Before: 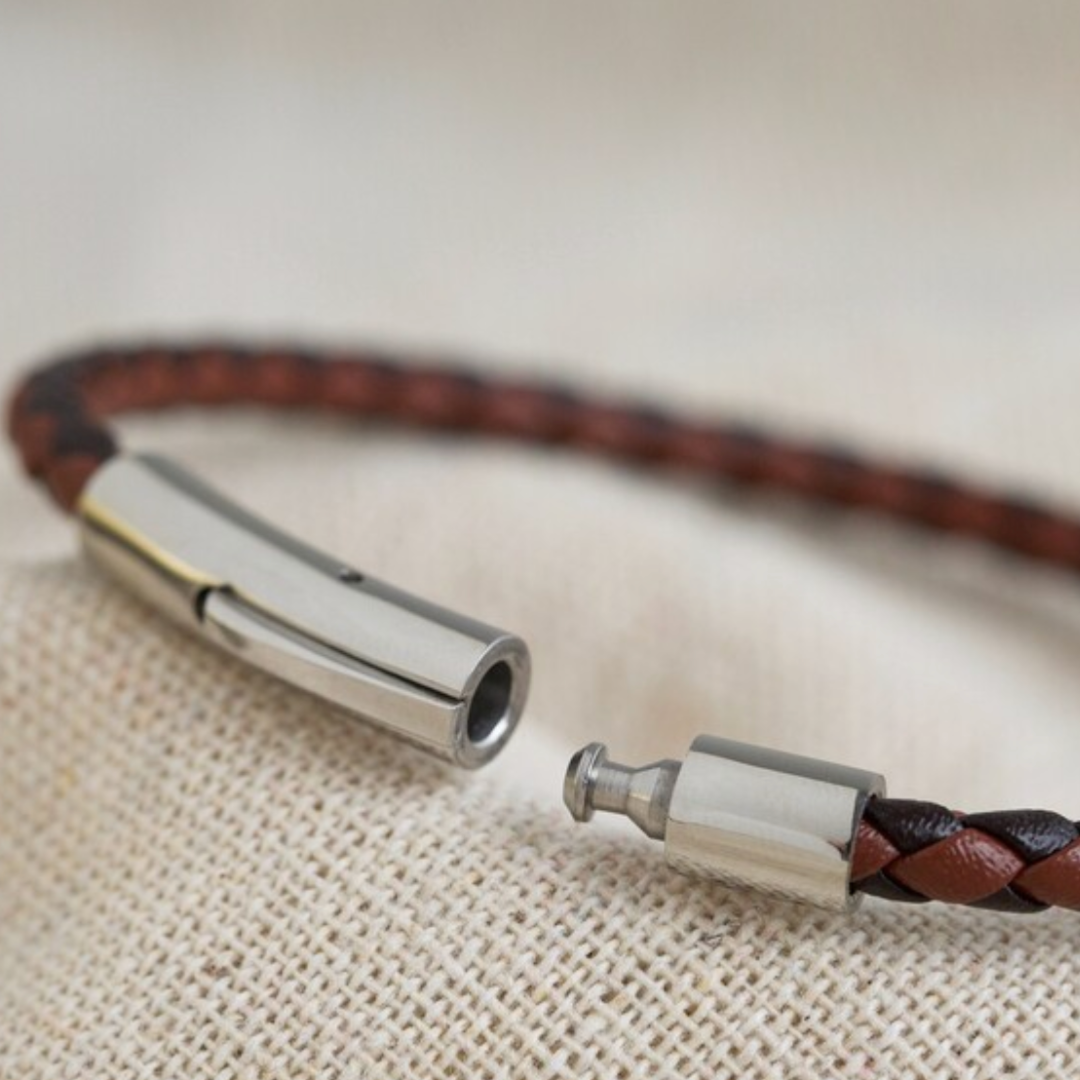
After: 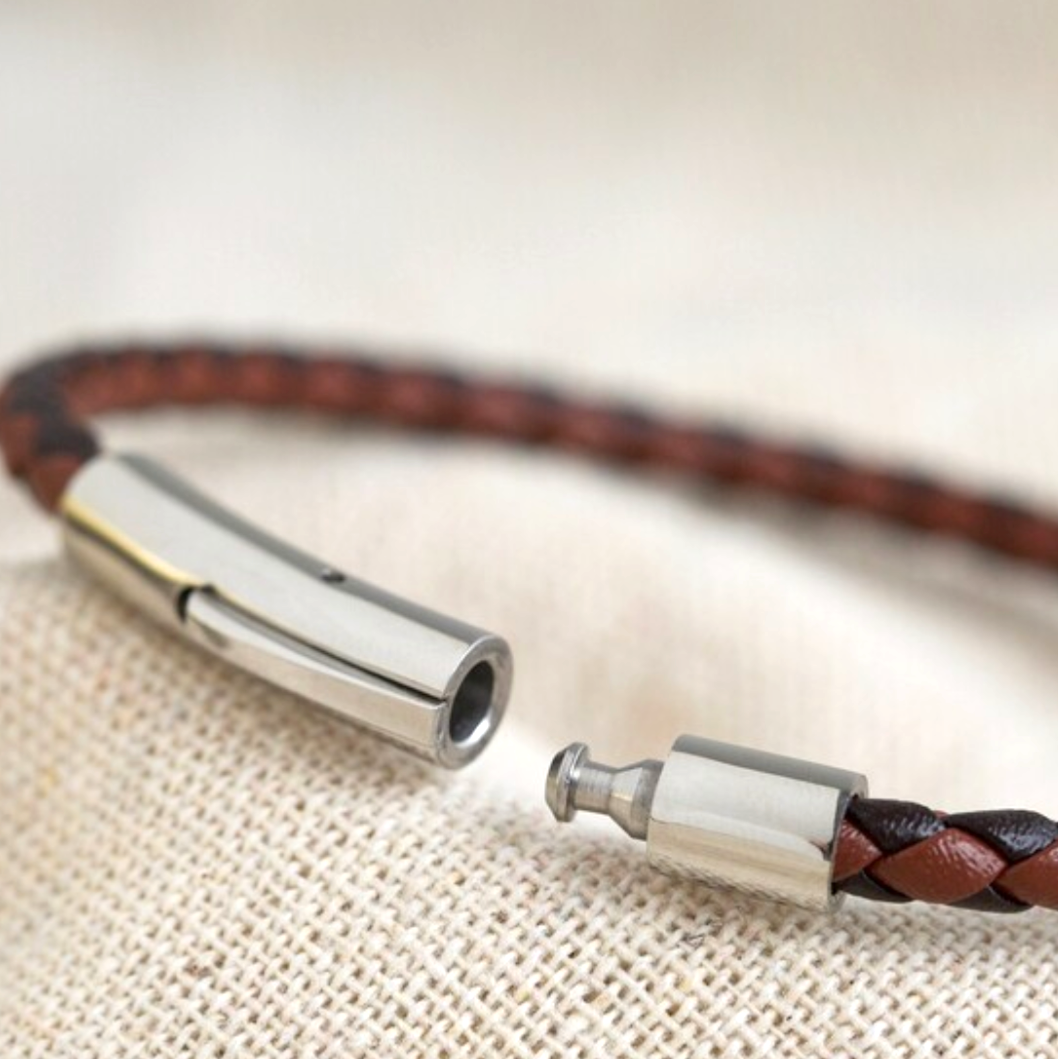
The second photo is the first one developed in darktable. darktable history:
exposure: black level correction 0.001, exposure 0.498 EV, compensate highlight preservation false
crop: left 1.718%, right 0.281%, bottom 1.902%
